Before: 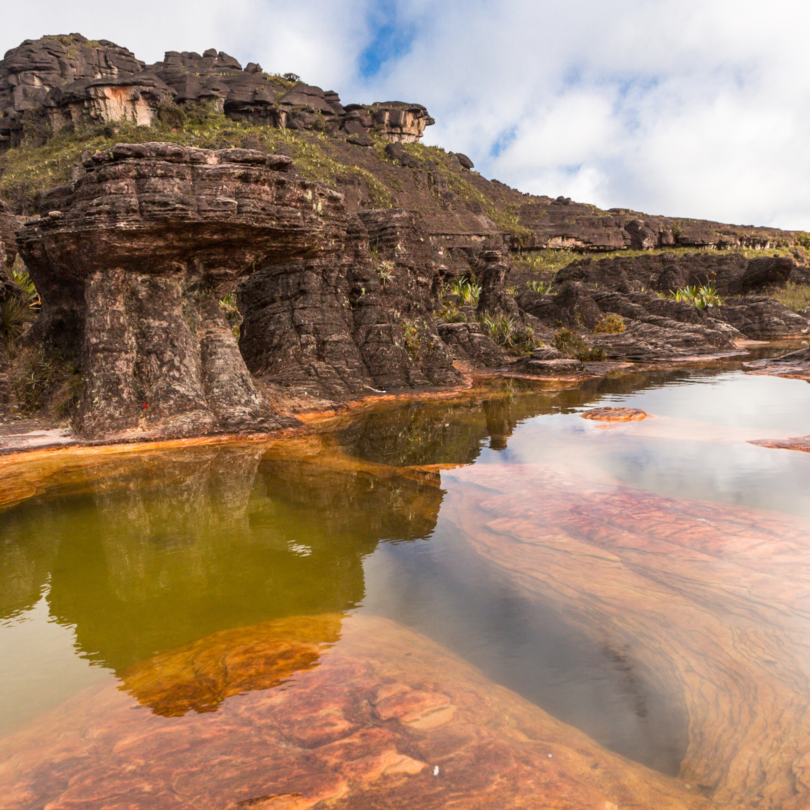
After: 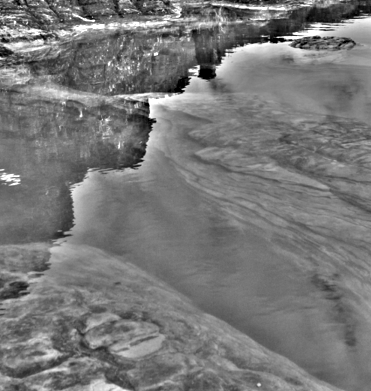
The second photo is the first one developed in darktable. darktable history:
highpass: on, module defaults
exposure: black level correction 0, exposure 0.5 EV, compensate exposure bias true, compensate highlight preservation false
crop: left 35.976%, top 45.819%, right 18.162%, bottom 5.807%
